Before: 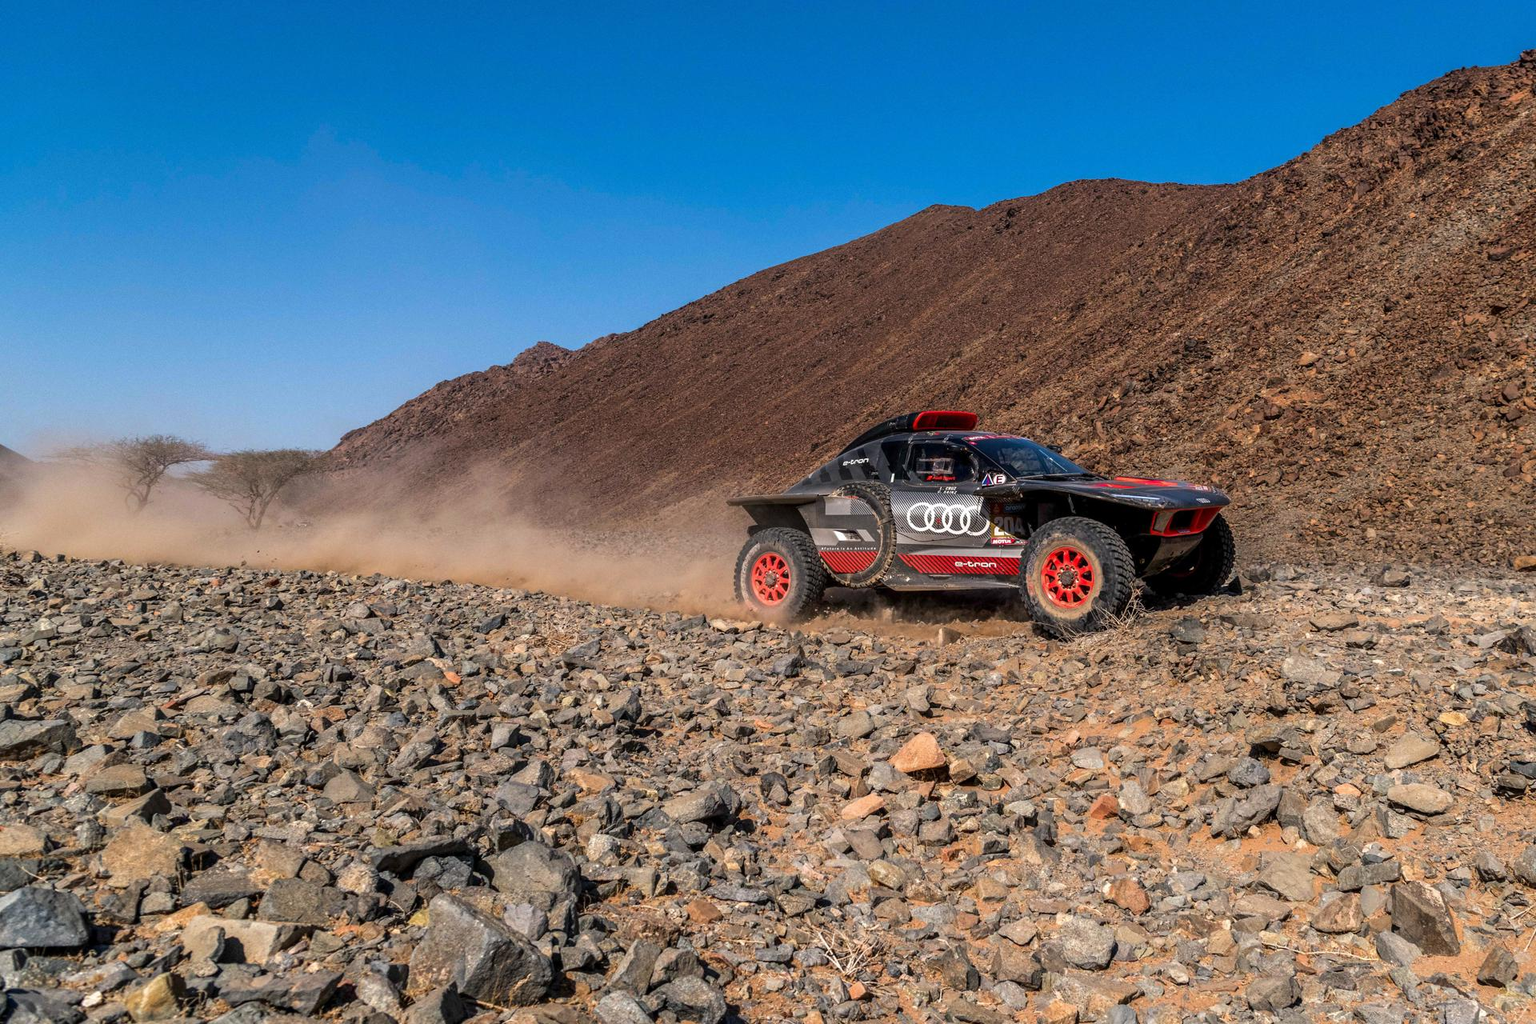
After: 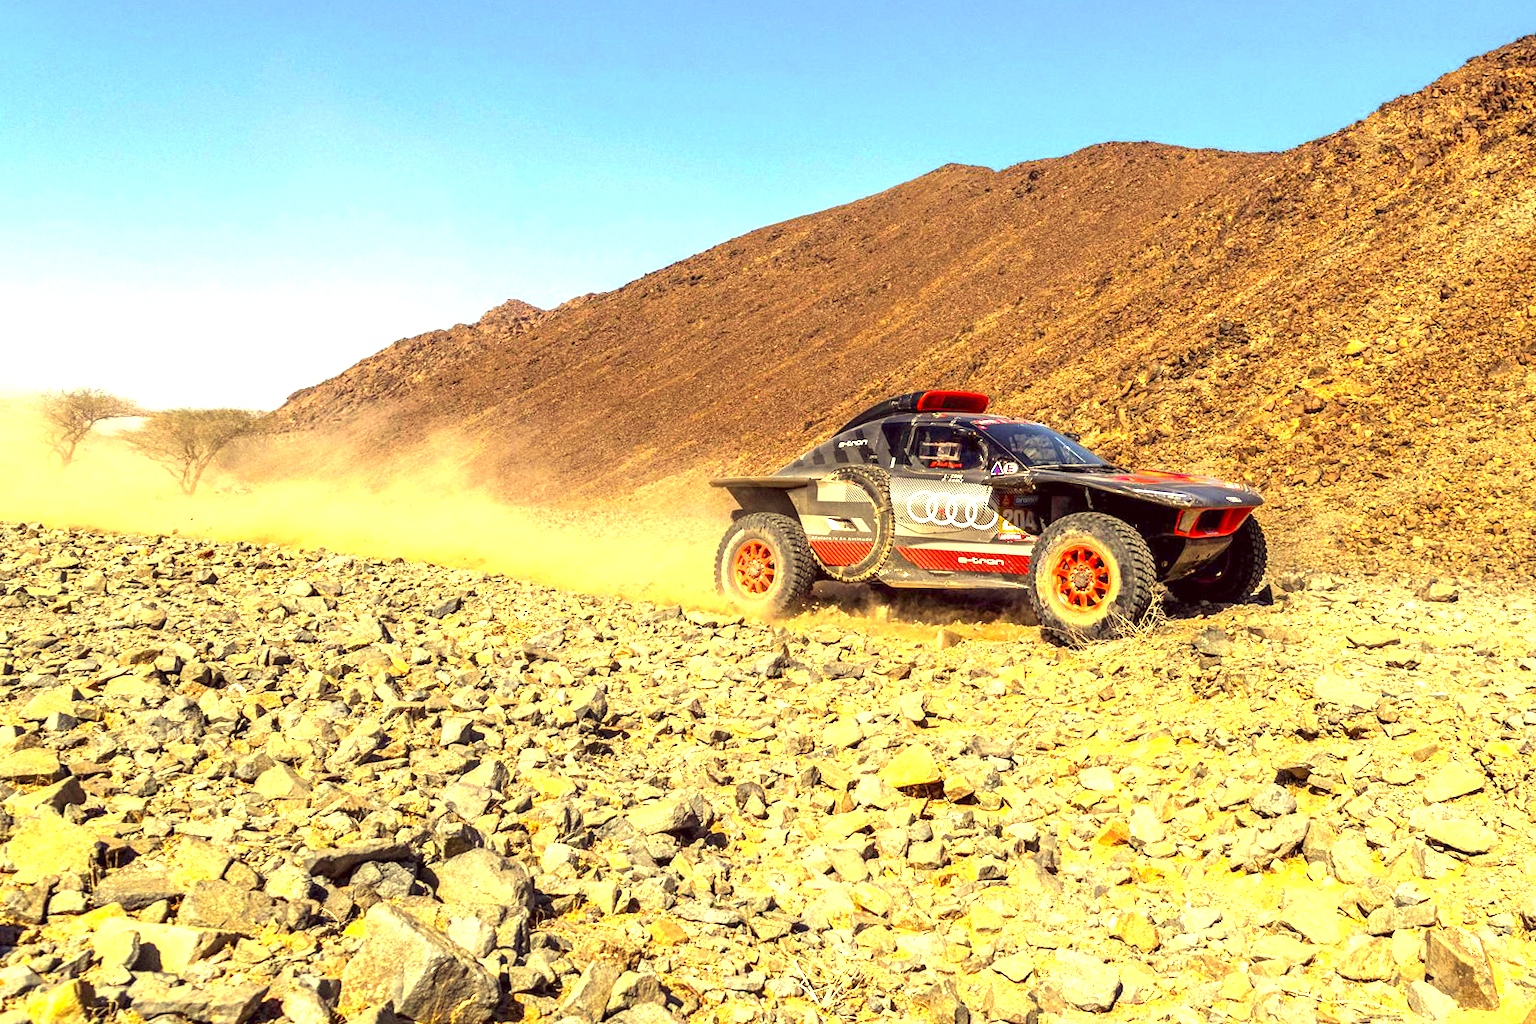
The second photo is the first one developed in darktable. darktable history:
exposure: black level correction 0, exposure 1.917 EV, compensate highlight preservation false
color correction: highlights a* -0.478, highlights b* 39.59, shadows a* 9.82, shadows b* -0.62
crop and rotate: angle -2.01°, left 3.147%, top 3.846%, right 1.348%, bottom 0.64%
